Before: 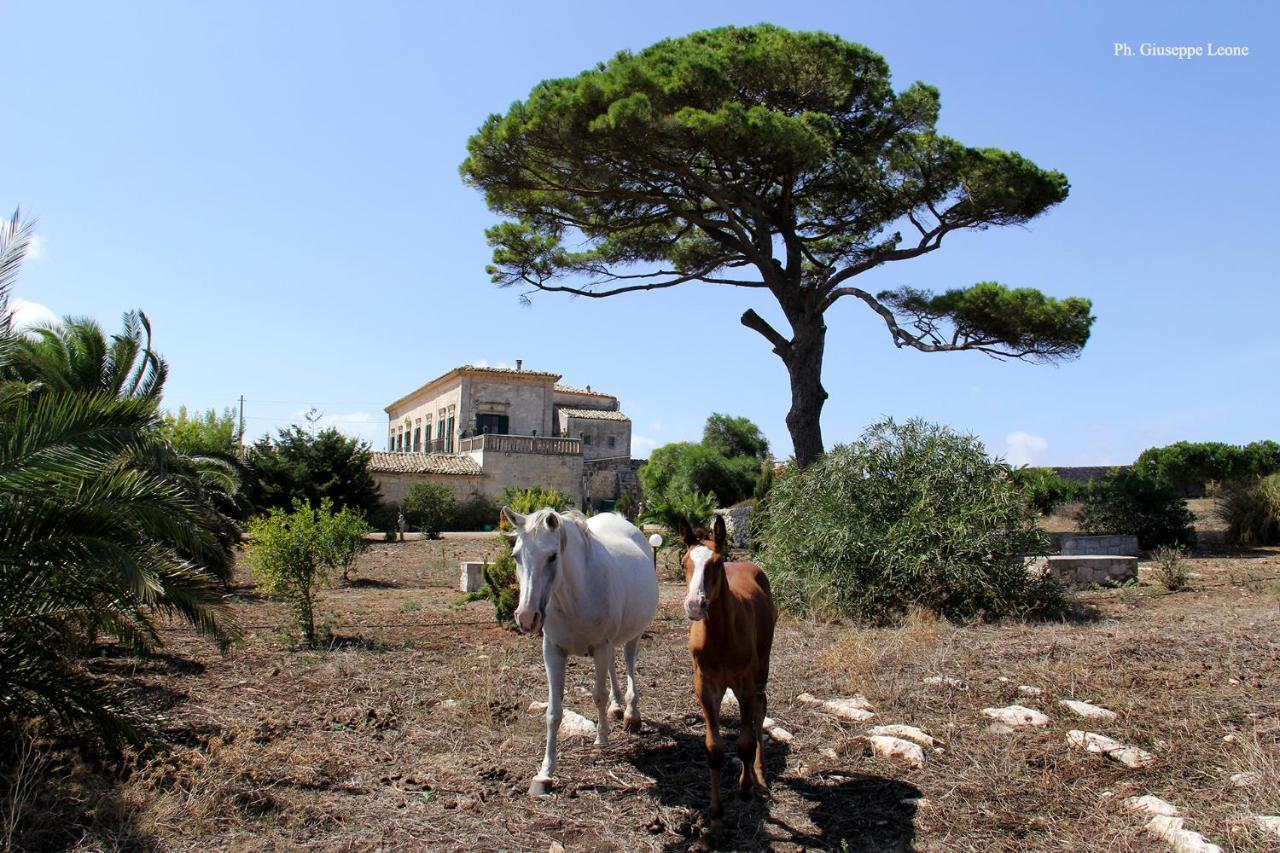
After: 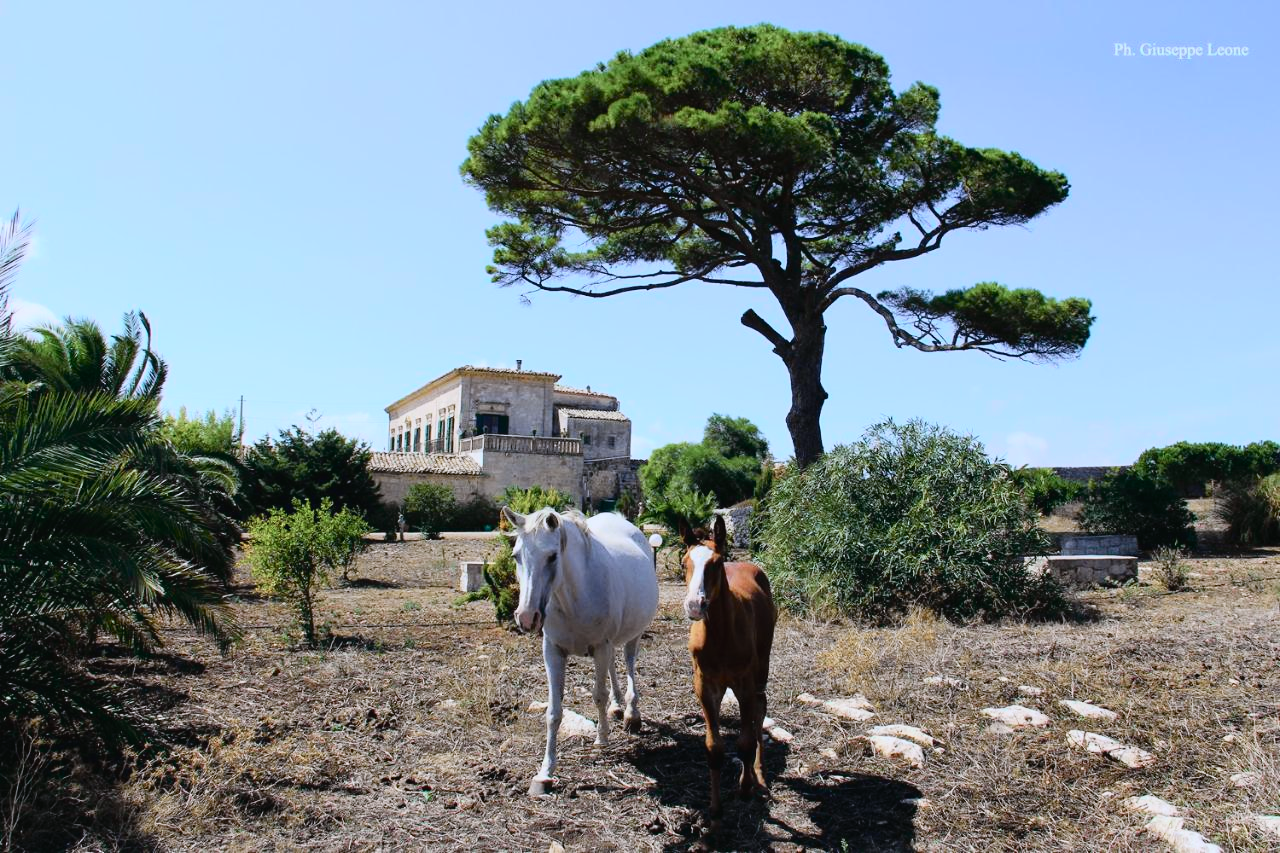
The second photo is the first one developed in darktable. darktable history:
color calibration: gray › normalize channels true, illuminant as shot in camera, x 0.358, y 0.373, temperature 4628.91 K, gamut compression 0.027
tone curve: curves: ch0 [(0, 0.022) (0.114, 0.096) (0.282, 0.299) (0.456, 0.51) (0.613, 0.693) (0.786, 0.843) (0.999, 0.949)]; ch1 [(0, 0) (0.384, 0.365) (0.463, 0.447) (0.486, 0.474) (0.503, 0.5) (0.535, 0.522) (0.555, 0.546) (0.593, 0.599) (0.755, 0.793) (1, 1)]; ch2 [(0, 0) (0.369, 0.375) (0.449, 0.434) (0.501, 0.5) (0.528, 0.517) (0.561, 0.57) (0.612, 0.631) (0.668, 0.659) (1, 1)], color space Lab, independent channels, preserve colors none
